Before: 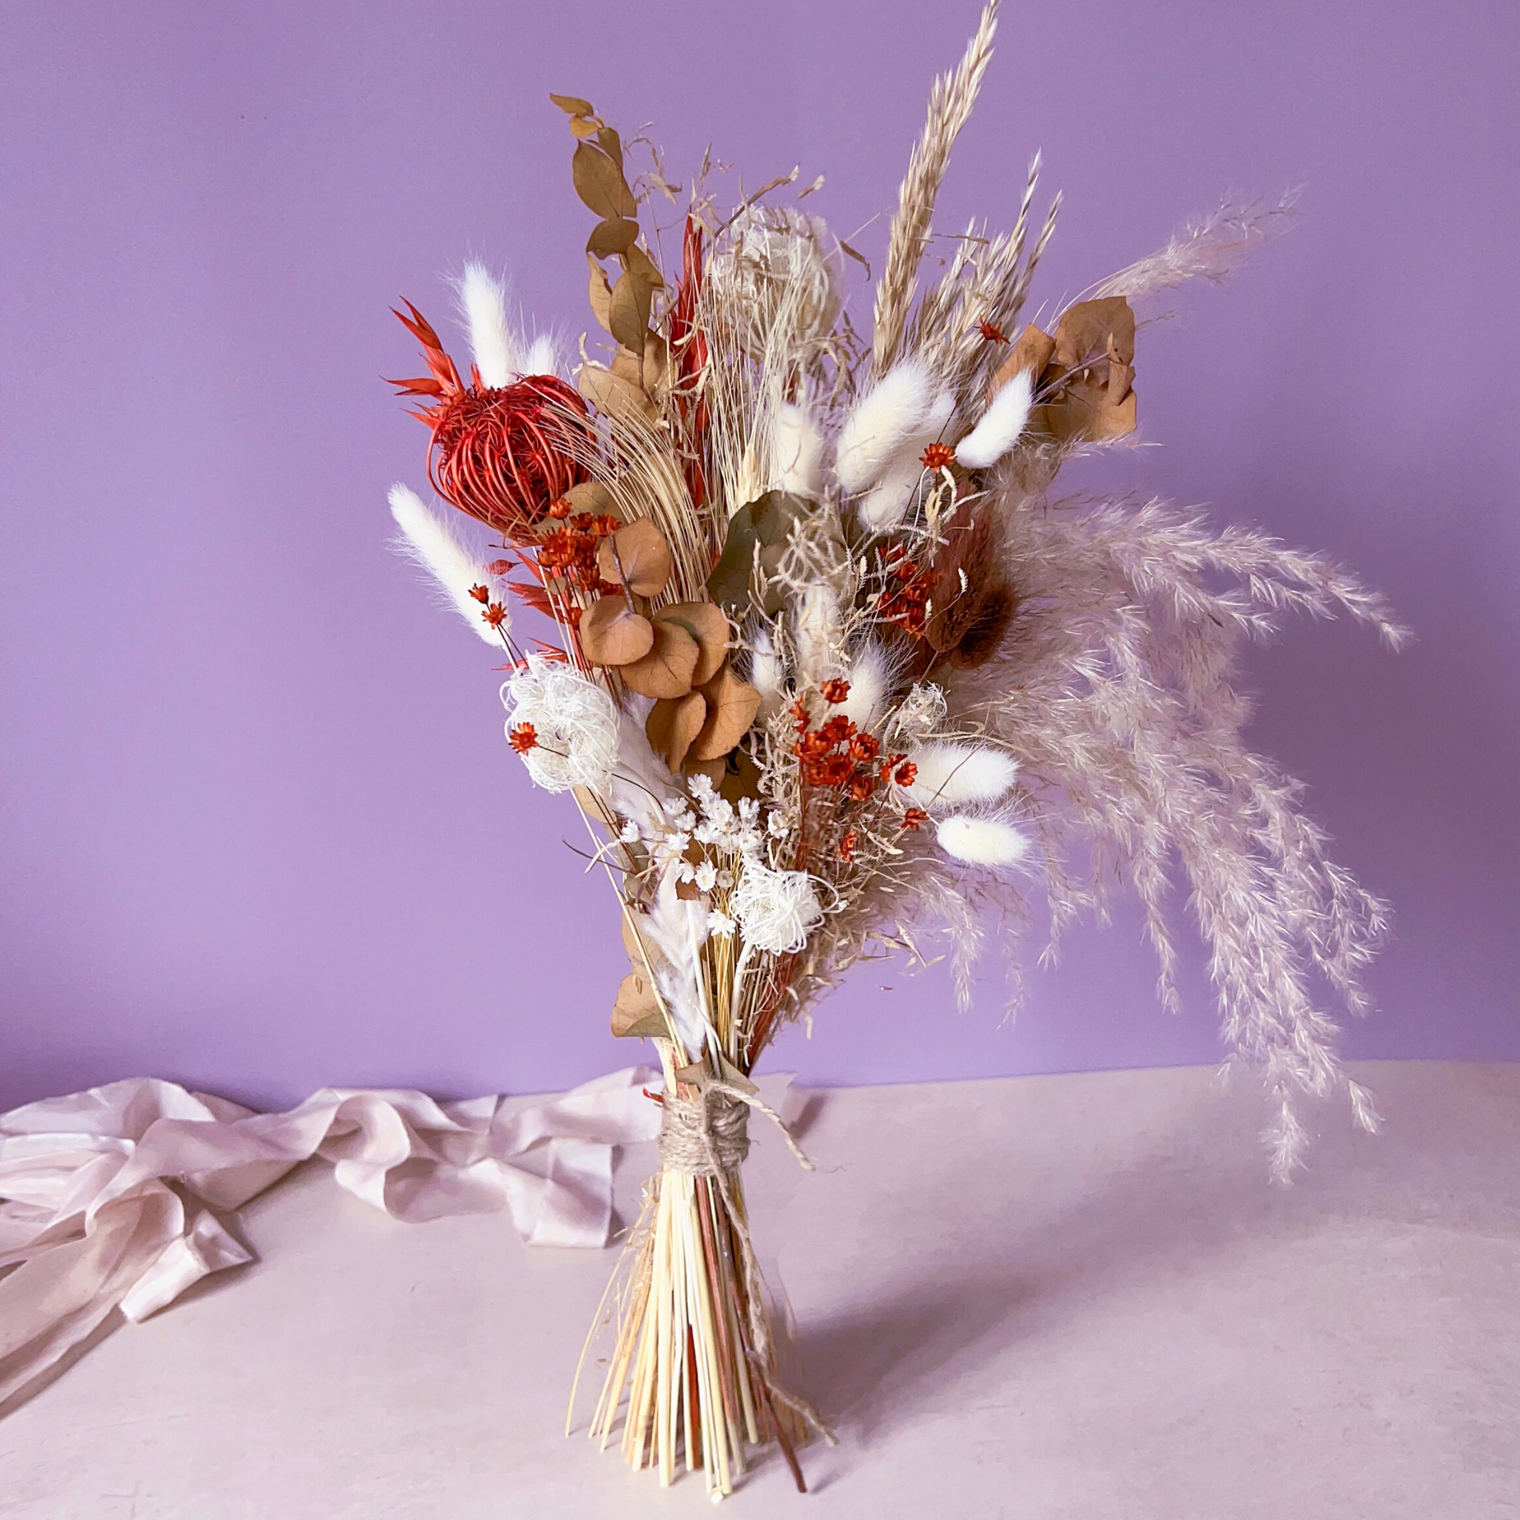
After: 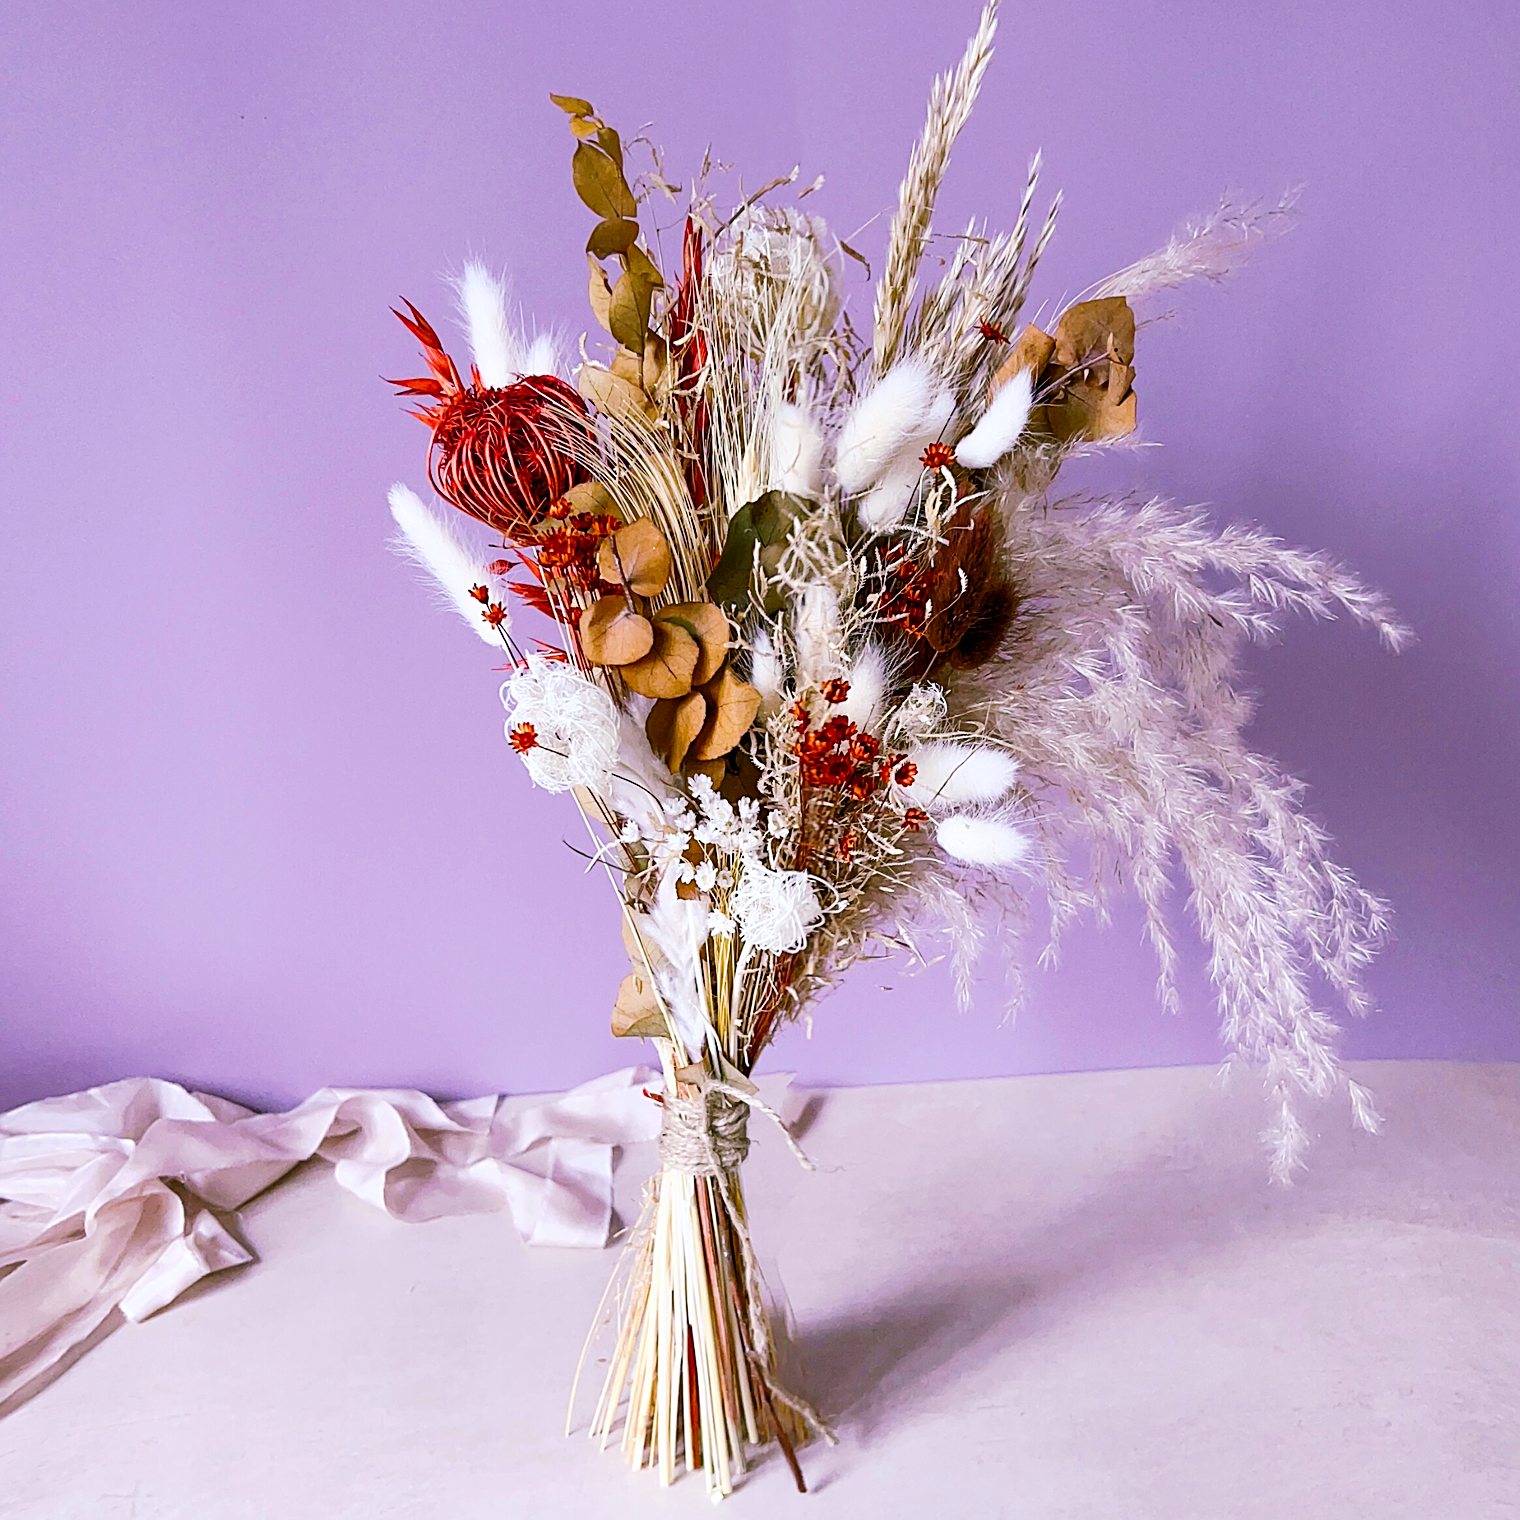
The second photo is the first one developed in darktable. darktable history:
sharpen: on, module defaults
tone curve: curves: ch0 [(0, 0) (0.049, 0.01) (0.154, 0.081) (0.491, 0.519) (0.748, 0.765) (1, 0.919)]; ch1 [(0, 0) (0.172, 0.123) (0.317, 0.272) (0.401, 0.422) (0.499, 0.497) (0.531, 0.54) (0.615, 0.603) (0.741, 0.783) (1, 1)]; ch2 [(0, 0) (0.411, 0.424) (0.483, 0.478) (0.544, 0.56) (0.686, 0.638) (1, 1)], preserve colors none
color balance rgb: shadows lift › chroma 11.913%, shadows lift › hue 131.39°, perceptual saturation grading › global saturation 25.153%, perceptual brilliance grading › highlights 13.573%, perceptual brilliance grading › mid-tones 8.763%, perceptual brilliance grading › shadows -16.723%
color calibration: illuminant as shot in camera, x 0.358, y 0.373, temperature 4628.91 K, gamut compression 0.985
